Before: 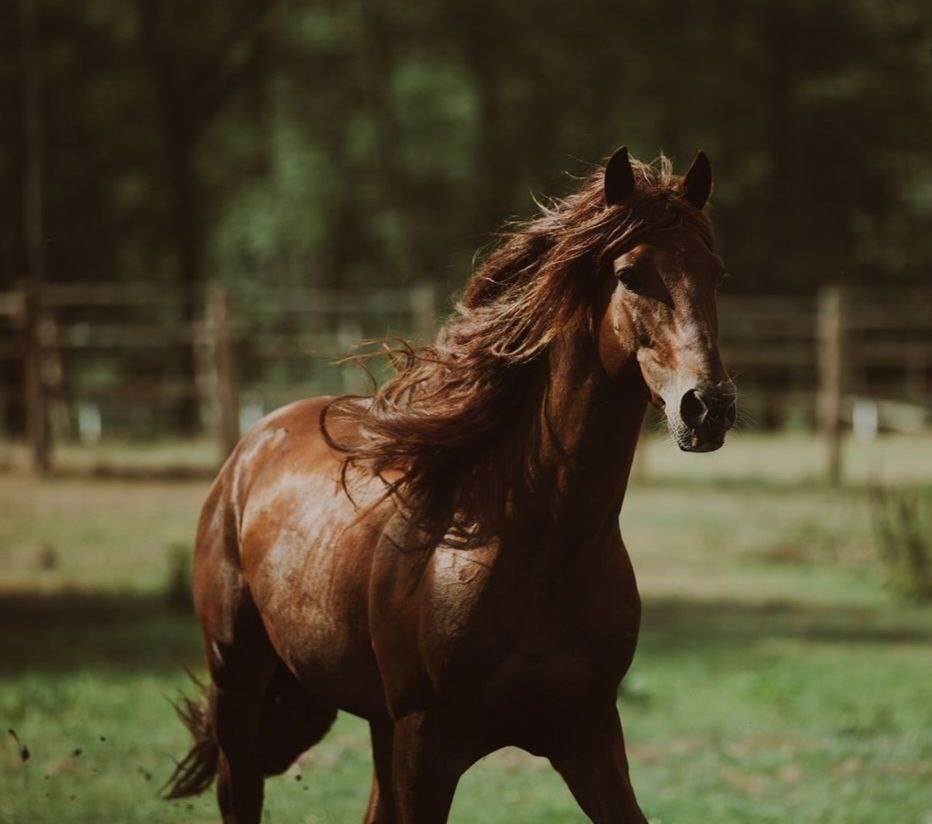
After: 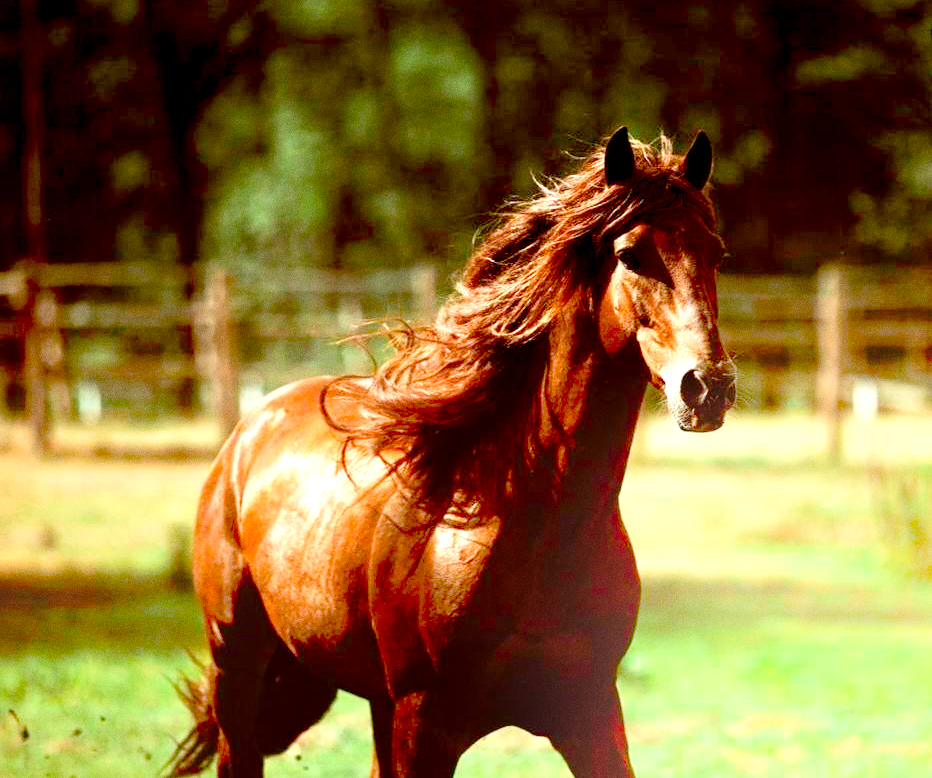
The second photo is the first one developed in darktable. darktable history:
crop and rotate: top 2.479%, bottom 3.018%
bloom: size 38%, threshold 95%, strength 30%
grain: coarseness 0.09 ISO
exposure: black level correction 0.016, exposure 1.774 EV, compensate highlight preservation false
